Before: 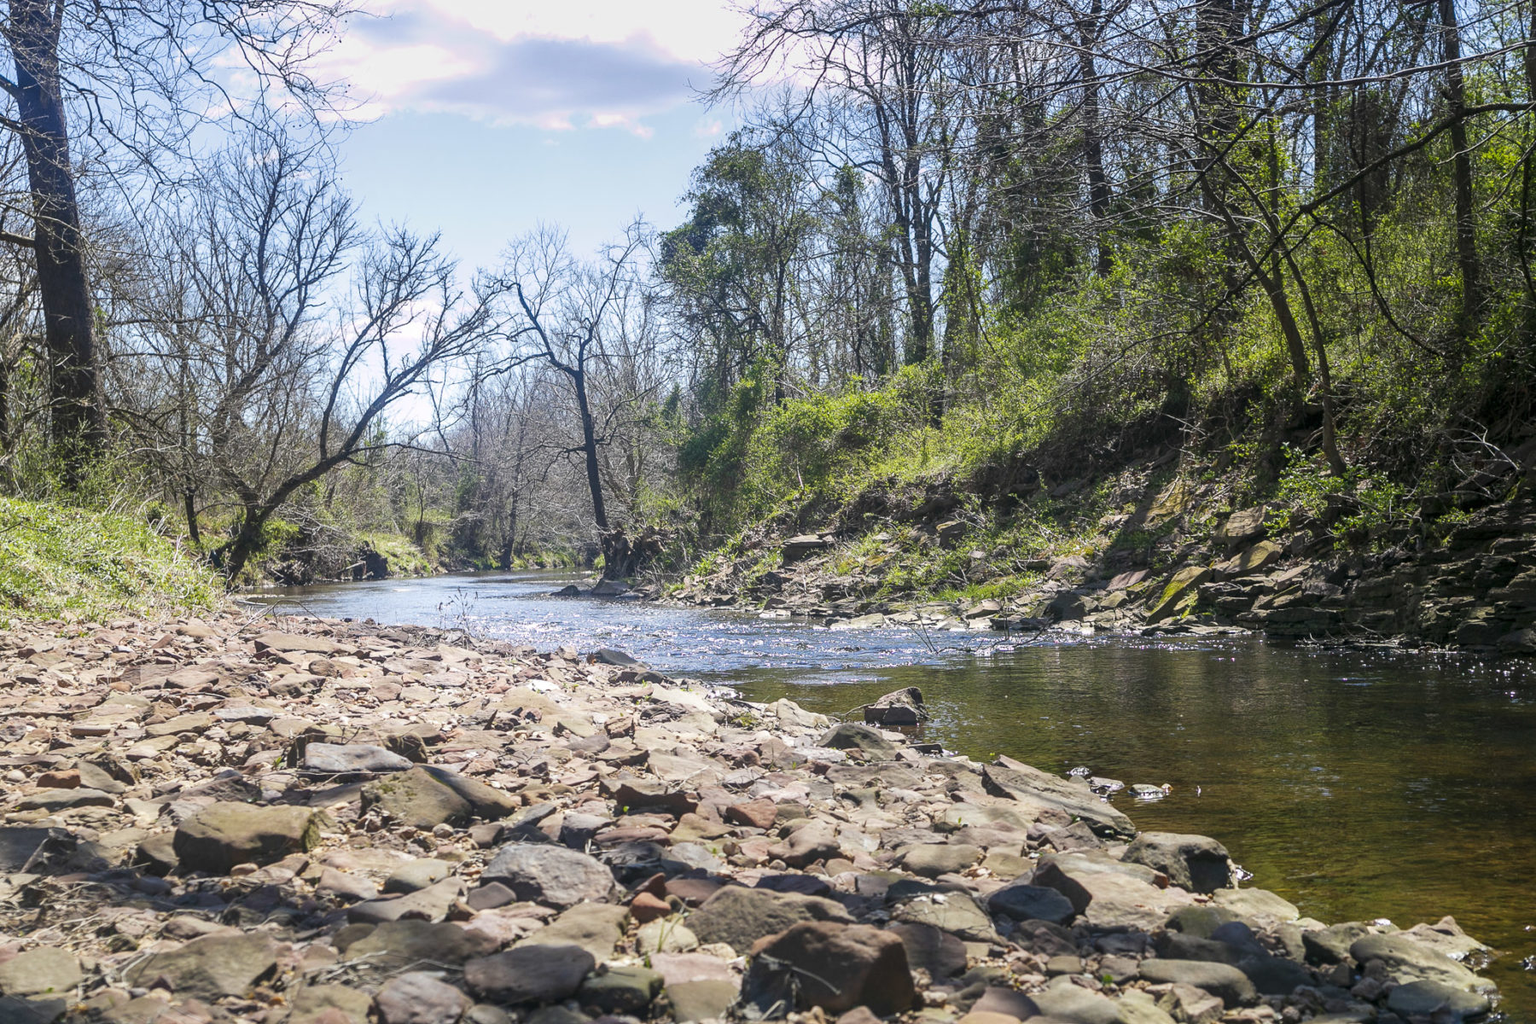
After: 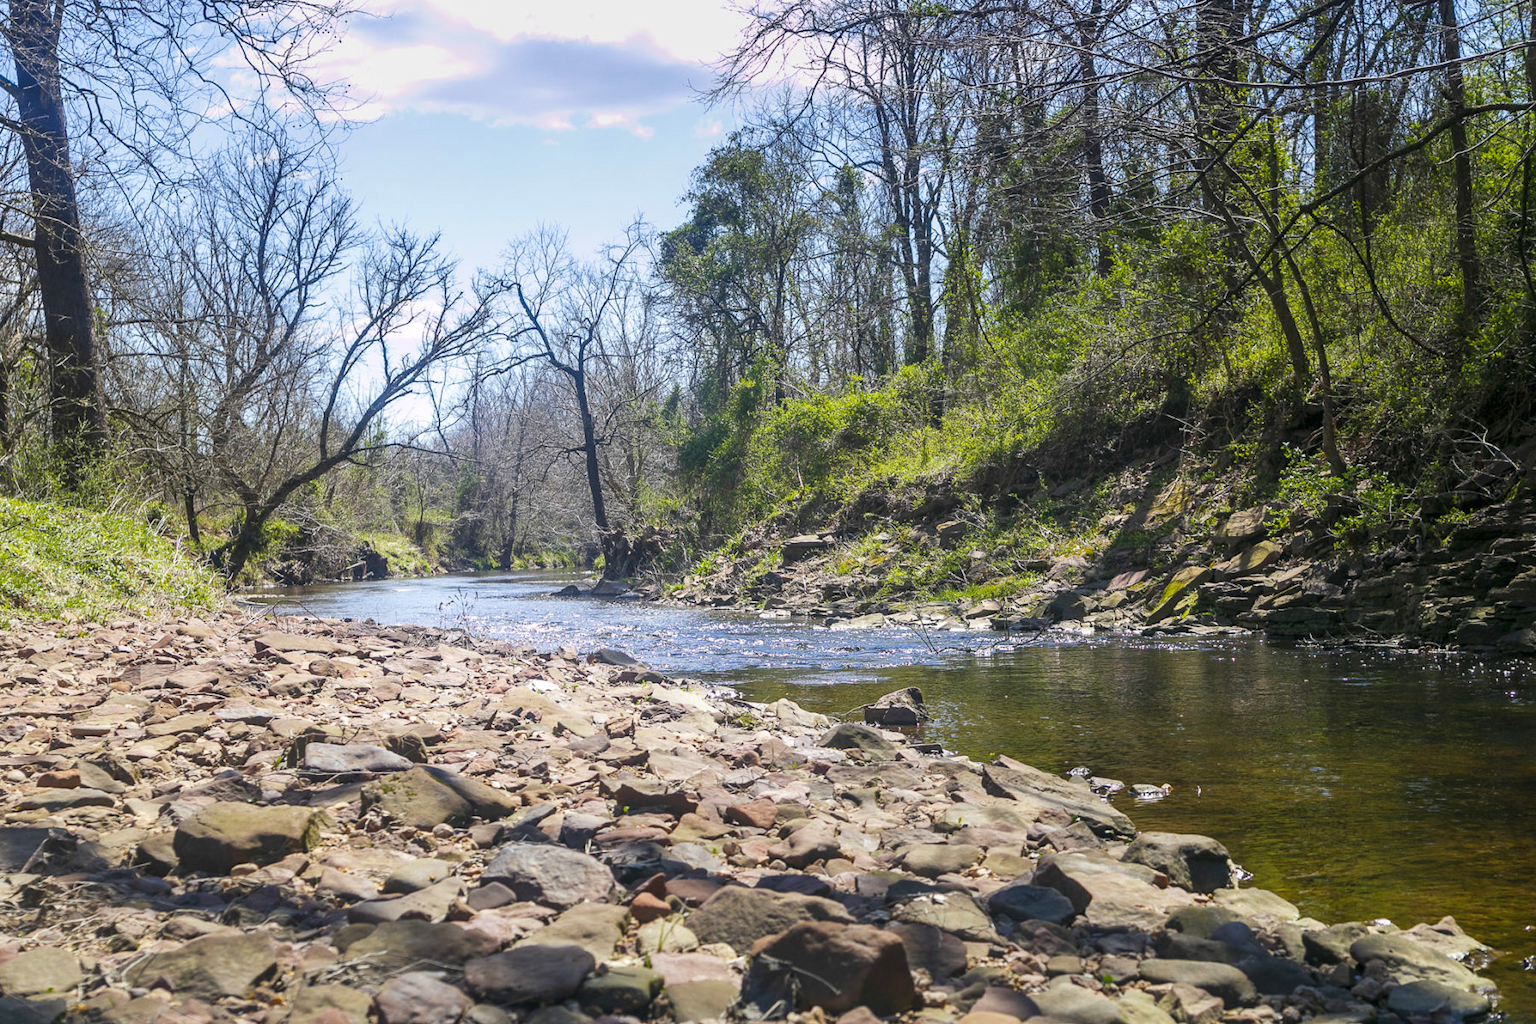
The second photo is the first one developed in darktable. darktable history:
color balance rgb: power › hue 330°, perceptual saturation grading › global saturation 10.388%, global vibrance 20%
